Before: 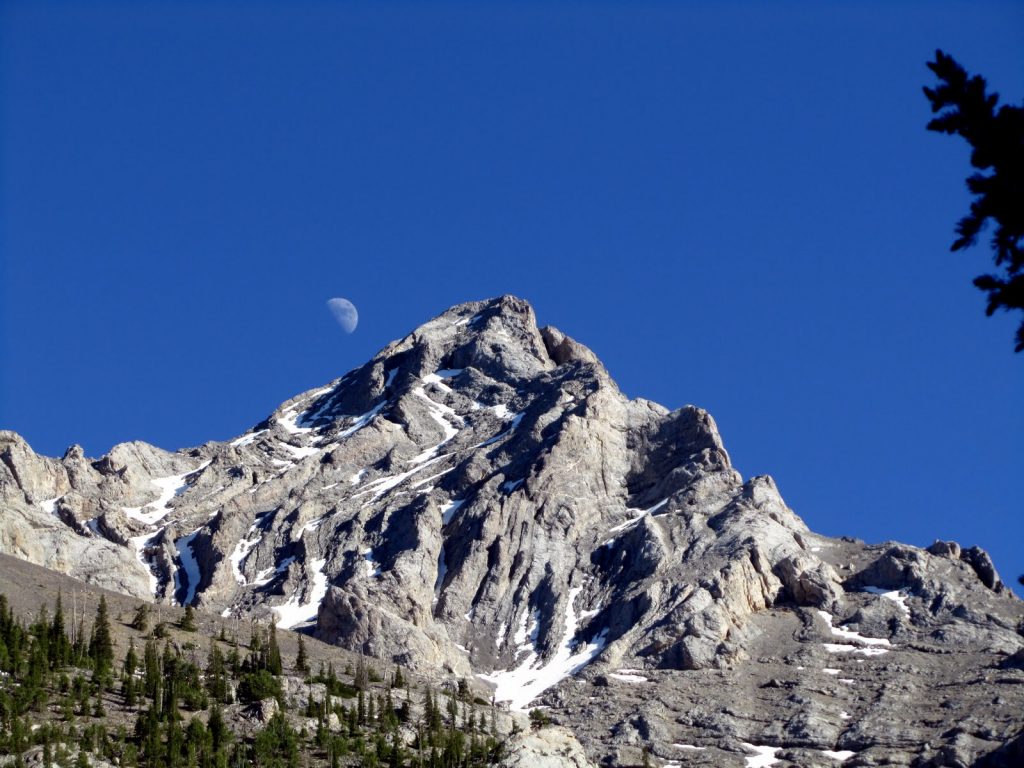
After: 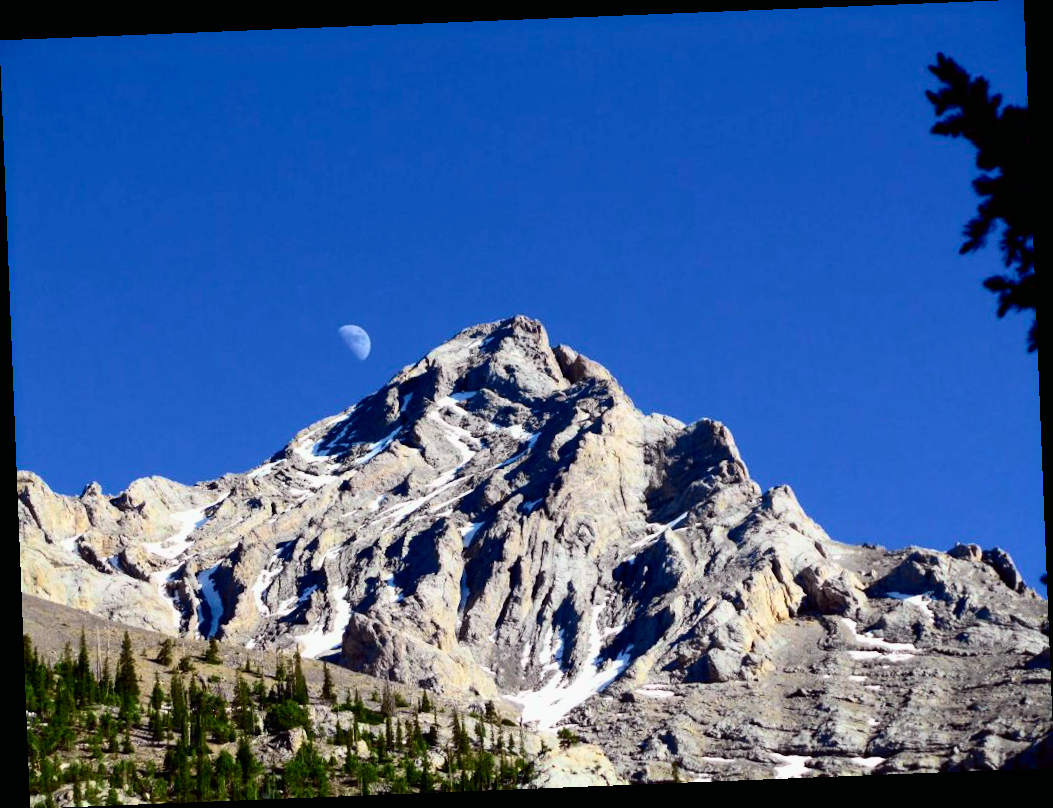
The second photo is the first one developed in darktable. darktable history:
rotate and perspective: rotation -2.29°, automatic cropping off
tone curve: curves: ch0 [(0, 0.003) (0.044, 0.032) (0.12, 0.089) (0.197, 0.168) (0.281, 0.273) (0.468, 0.548) (0.588, 0.71) (0.701, 0.815) (0.86, 0.922) (1, 0.982)]; ch1 [(0, 0) (0.247, 0.215) (0.433, 0.382) (0.466, 0.426) (0.493, 0.481) (0.501, 0.5) (0.517, 0.524) (0.557, 0.582) (0.598, 0.651) (0.671, 0.735) (0.796, 0.85) (1, 1)]; ch2 [(0, 0) (0.249, 0.216) (0.357, 0.317) (0.448, 0.432) (0.478, 0.492) (0.498, 0.499) (0.517, 0.53) (0.537, 0.57) (0.569, 0.623) (0.61, 0.663) (0.706, 0.75) (0.808, 0.809) (0.991, 0.968)], color space Lab, independent channels, preserve colors none
